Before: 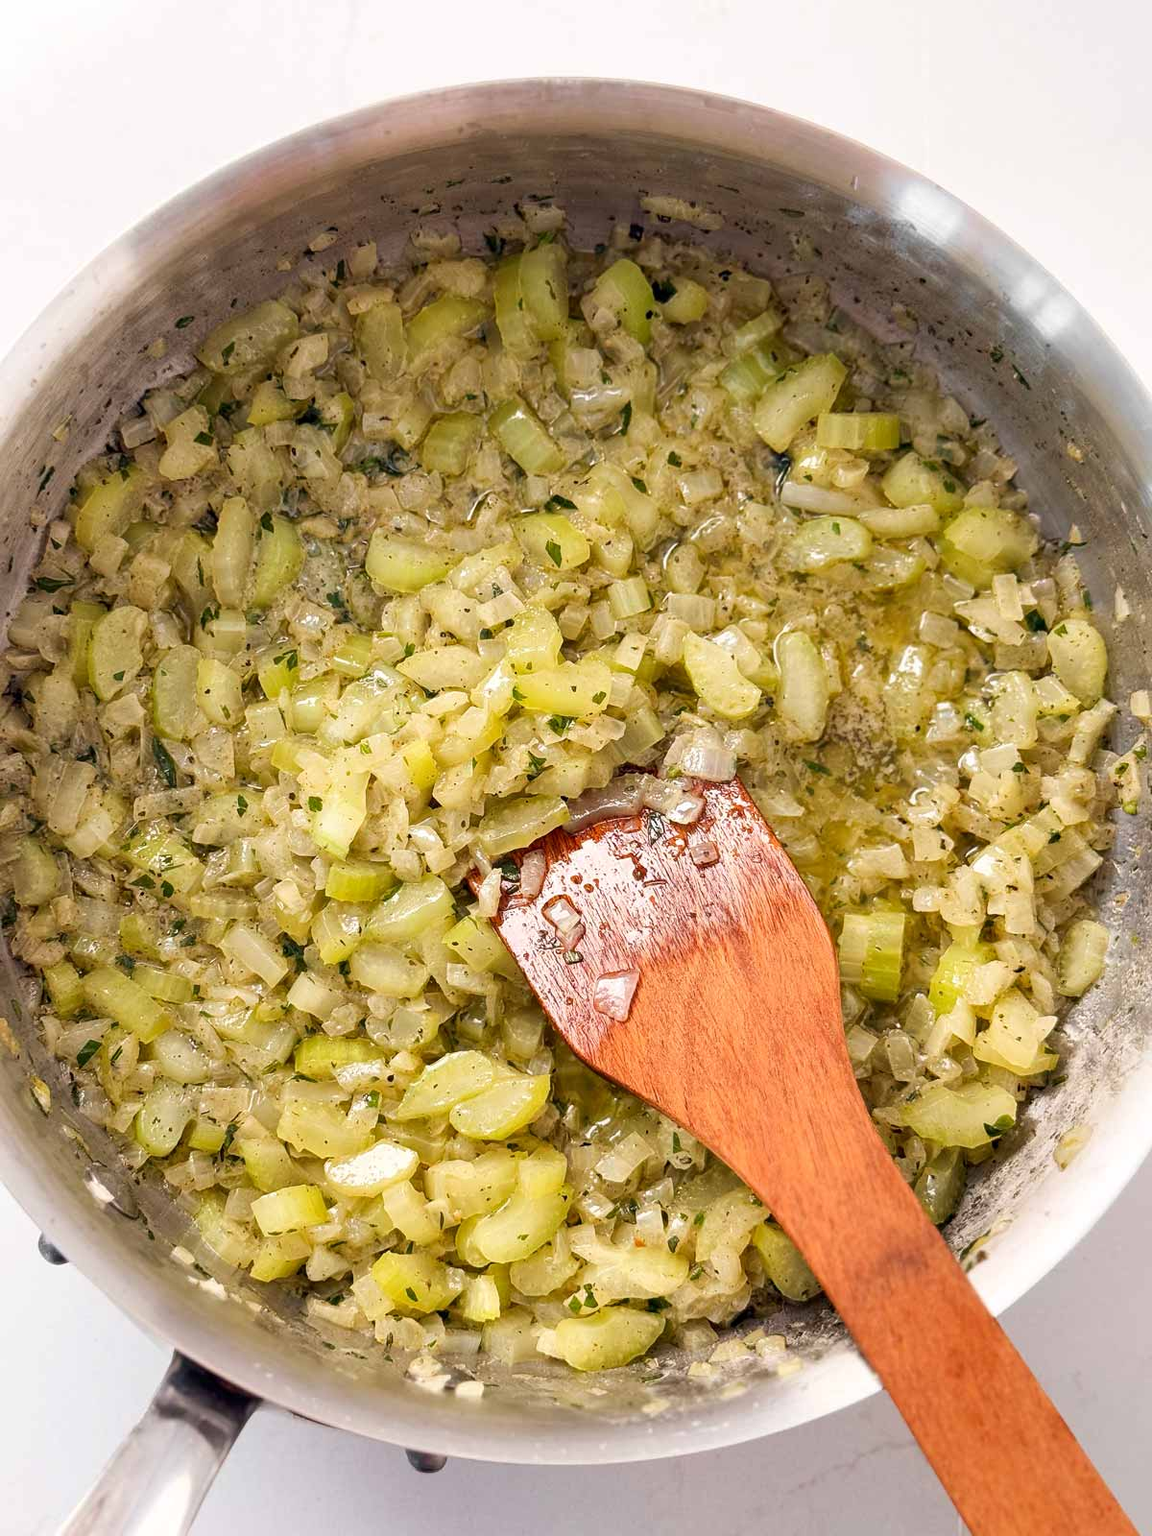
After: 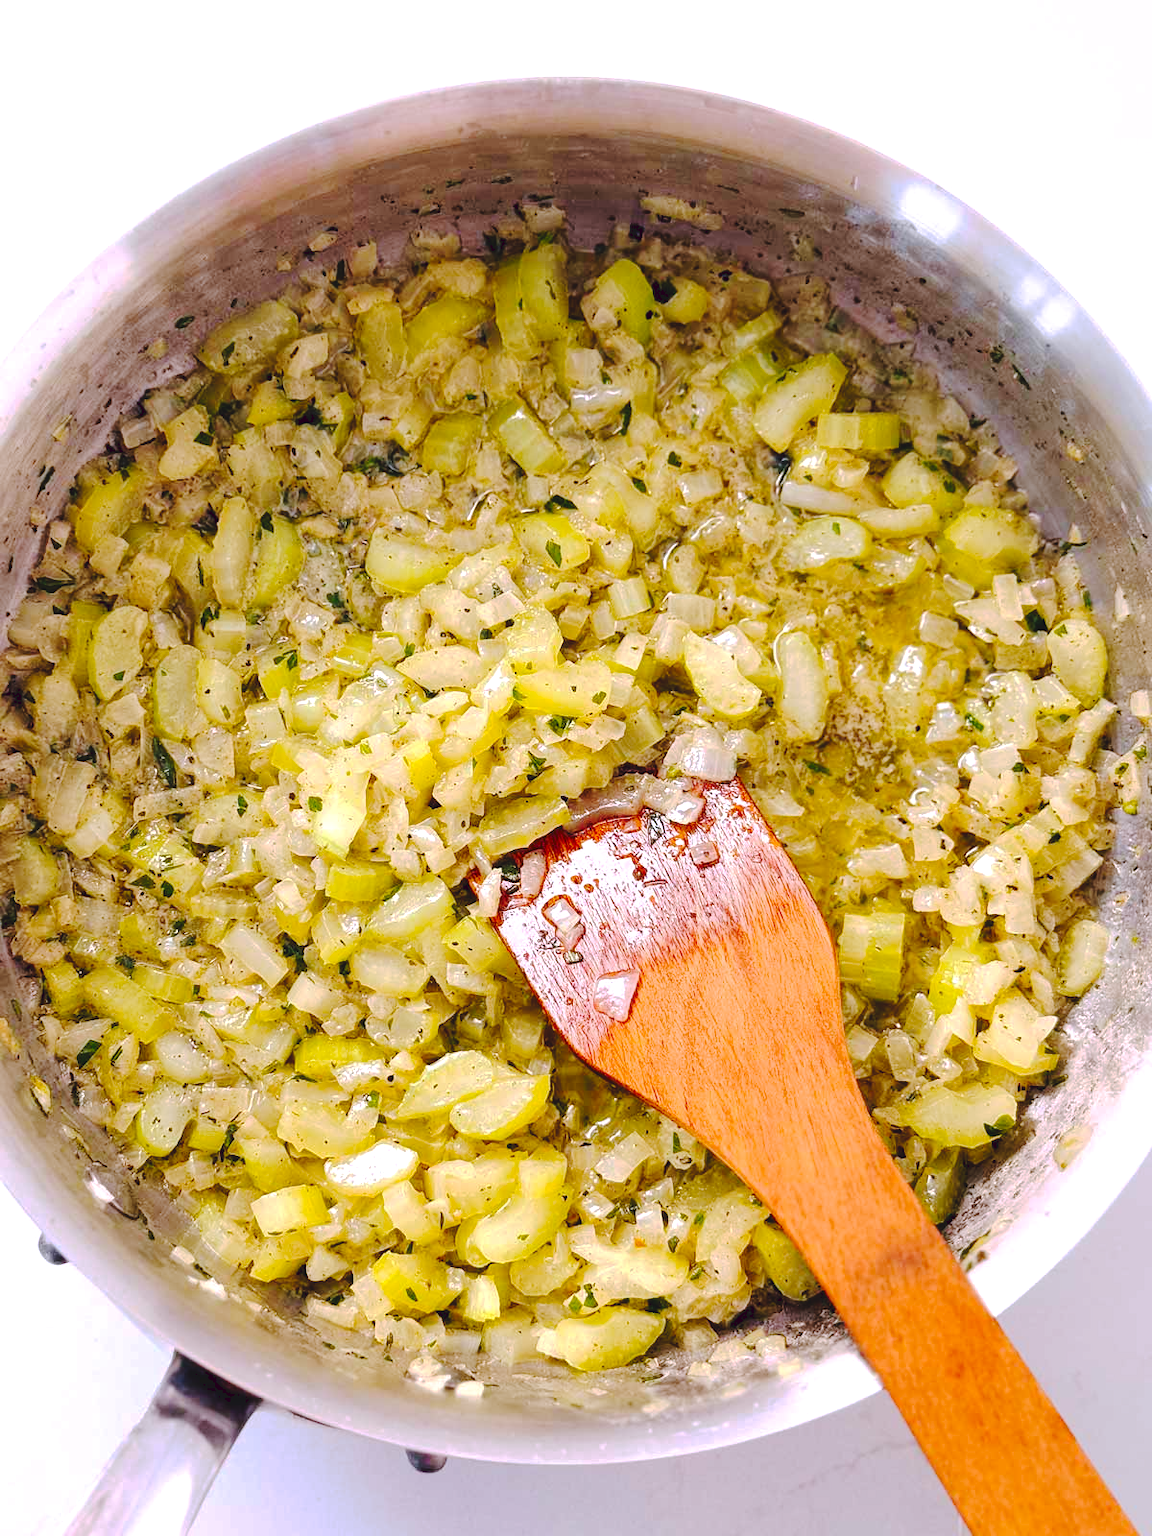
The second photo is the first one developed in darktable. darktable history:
tone curve: curves: ch0 [(0, 0) (0.003, 0.077) (0.011, 0.08) (0.025, 0.083) (0.044, 0.095) (0.069, 0.106) (0.1, 0.12) (0.136, 0.144) (0.177, 0.185) (0.224, 0.231) (0.277, 0.297) (0.335, 0.382) (0.399, 0.471) (0.468, 0.553) (0.543, 0.623) (0.623, 0.689) (0.709, 0.75) (0.801, 0.81) (0.898, 0.873) (1, 1)], preserve colors none
color balance: lift [1, 1.001, 0.999, 1.001], gamma [1, 1.004, 1.007, 0.993], gain [1, 0.991, 0.987, 1.013], contrast 7.5%, contrast fulcrum 10%, output saturation 115%
white balance: red 1.004, blue 1.096
